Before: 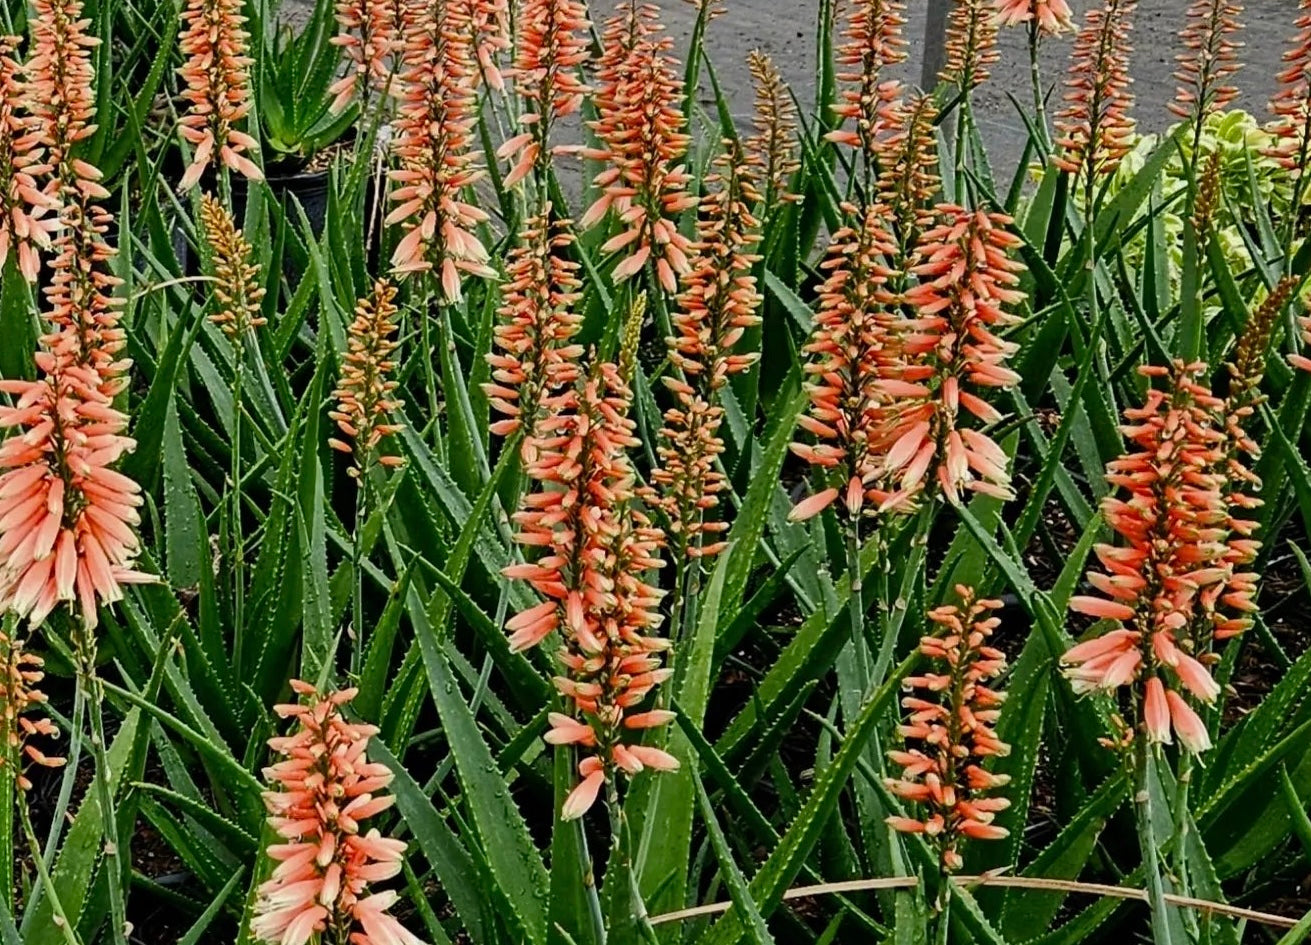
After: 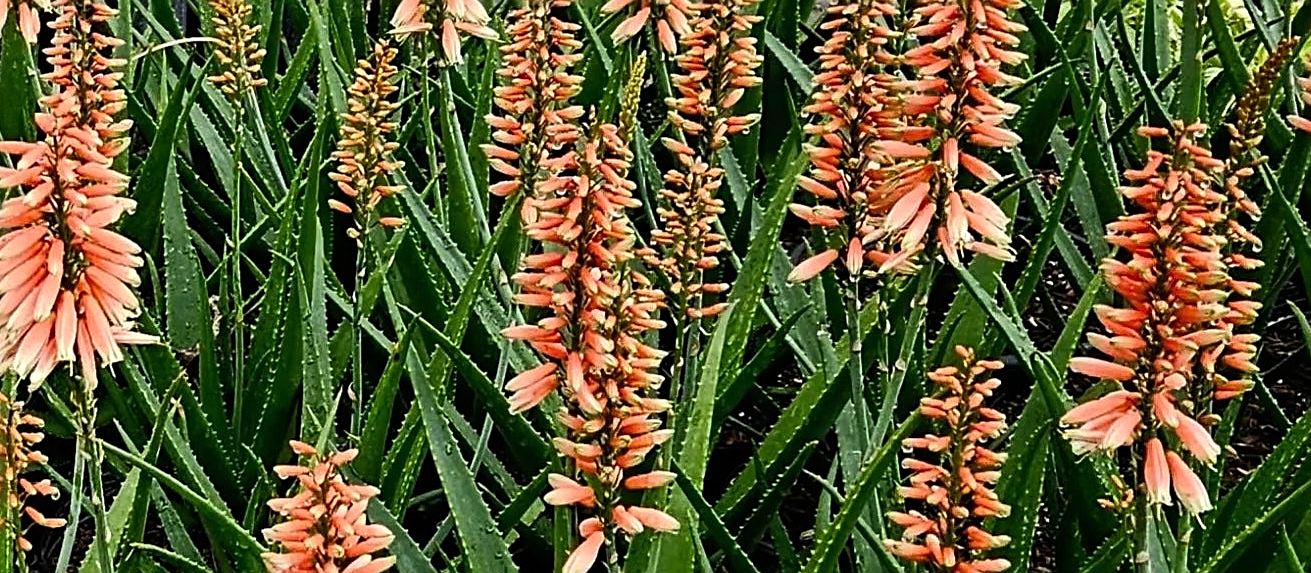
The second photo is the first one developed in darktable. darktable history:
crop and rotate: top 25.357%, bottom 13.942%
sharpen: on, module defaults
tone equalizer: -8 EV -0.417 EV, -7 EV -0.389 EV, -6 EV -0.333 EV, -5 EV -0.222 EV, -3 EV 0.222 EV, -2 EV 0.333 EV, -1 EV 0.389 EV, +0 EV 0.417 EV, edges refinement/feathering 500, mask exposure compensation -1.57 EV, preserve details no
